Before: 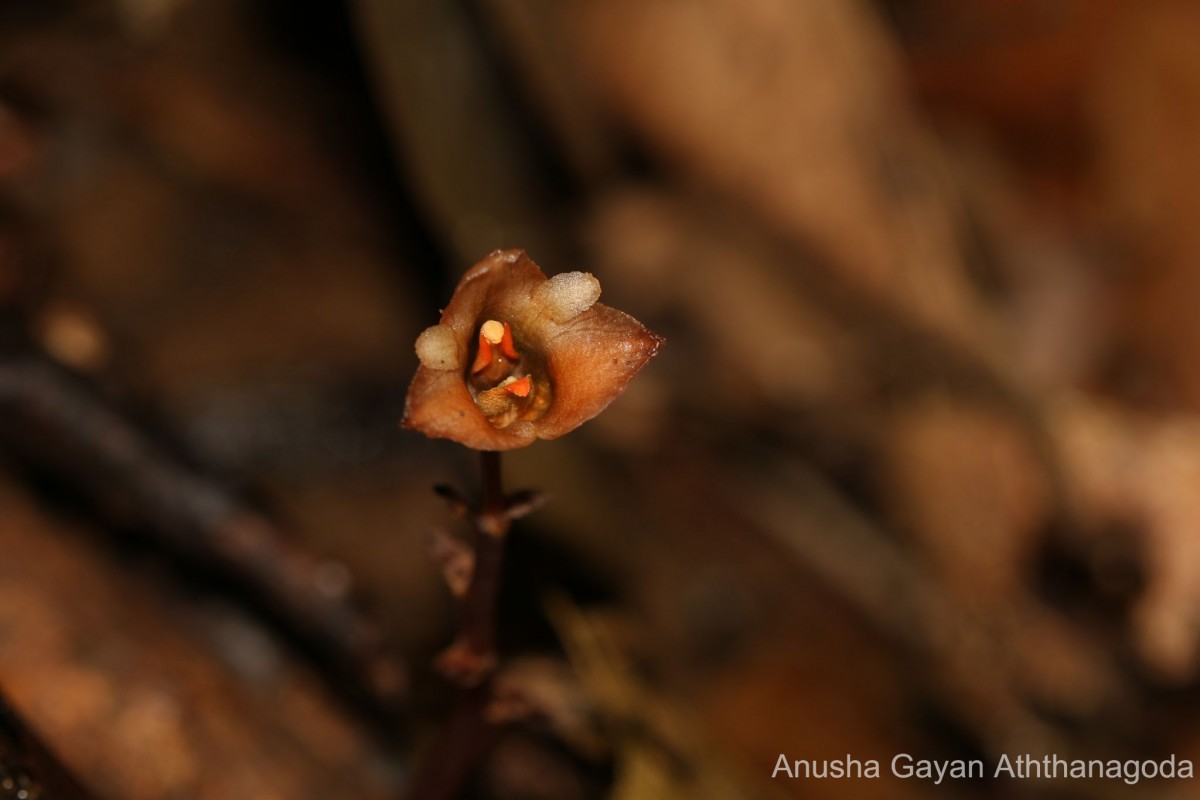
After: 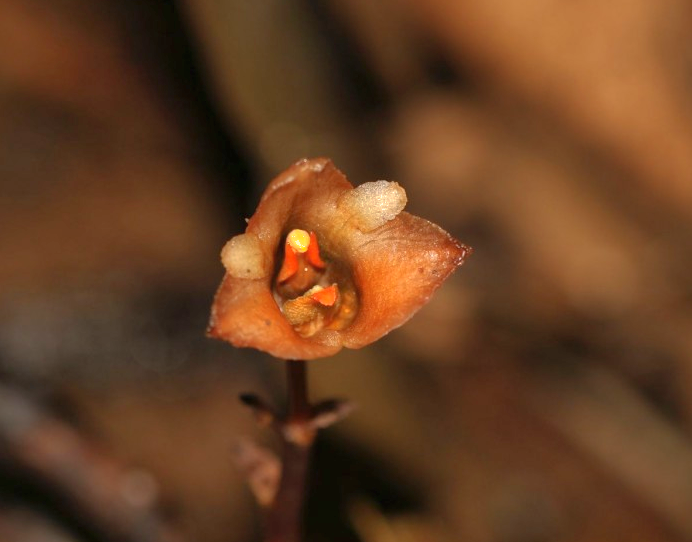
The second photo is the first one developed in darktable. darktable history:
shadows and highlights: on, module defaults
exposure: black level correction 0, exposure 0.693 EV, compensate highlight preservation false
crop: left 16.198%, top 11.474%, right 26.09%, bottom 20.722%
